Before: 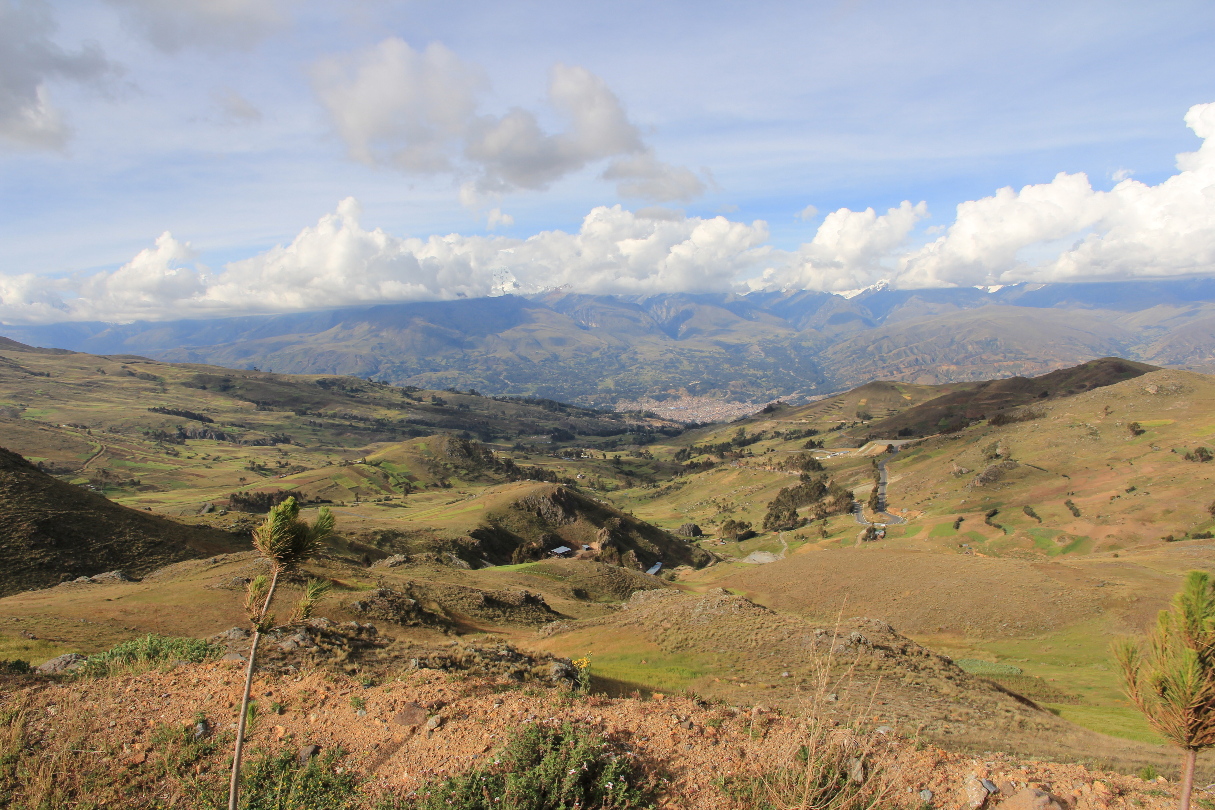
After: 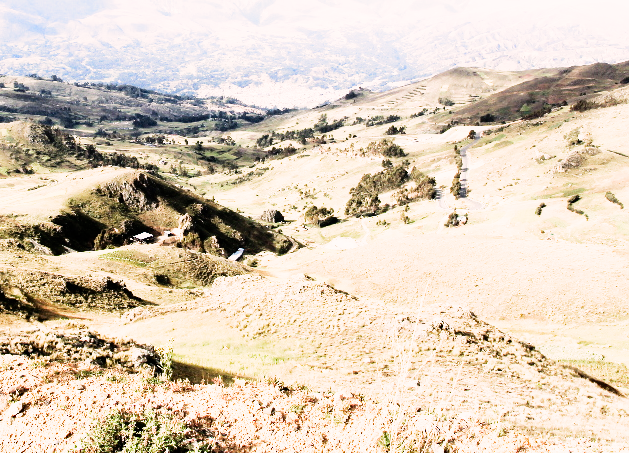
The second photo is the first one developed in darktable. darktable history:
white balance: red 0.974, blue 1.044
crop: left 34.479%, top 38.822%, right 13.718%, bottom 5.172%
filmic rgb: middle gray luminance 9.23%, black relative exposure -10.55 EV, white relative exposure 3.45 EV, threshold 6 EV, target black luminance 0%, hardness 5.98, latitude 59.69%, contrast 1.087, highlights saturation mix 5%, shadows ↔ highlights balance 29.23%, add noise in highlights 0, preserve chrominance no, color science v3 (2019), use custom middle-gray values true, iterations of high-quality reconstruction 0, contrast in highlights soft, enable highlight reconstruction true
color correction: highlights a* 3.22, highlights b* 1.93, saturation 1.19
rgb curve: curves: ch0 [(0, 0) (0.21, 0.15) (0.24, 0.21) (0.5, 0.75) (0.75, 0.96) (0.89, 0.99) (1, 1)]; ch1 [(0, 0.02) (0.21, 0.13) (0.25, 0.2) (0.5, 0.67) (0.75, 0.9) (0.89, 0.97) (1, 1)]; ch2 [(0, 0.02) (0.21, 0.13) (0.25, 0.2) (0.5, 0.67) (0.75, 0.9) (0.89, 0.97) (1, 1)], compensate middle gray true
